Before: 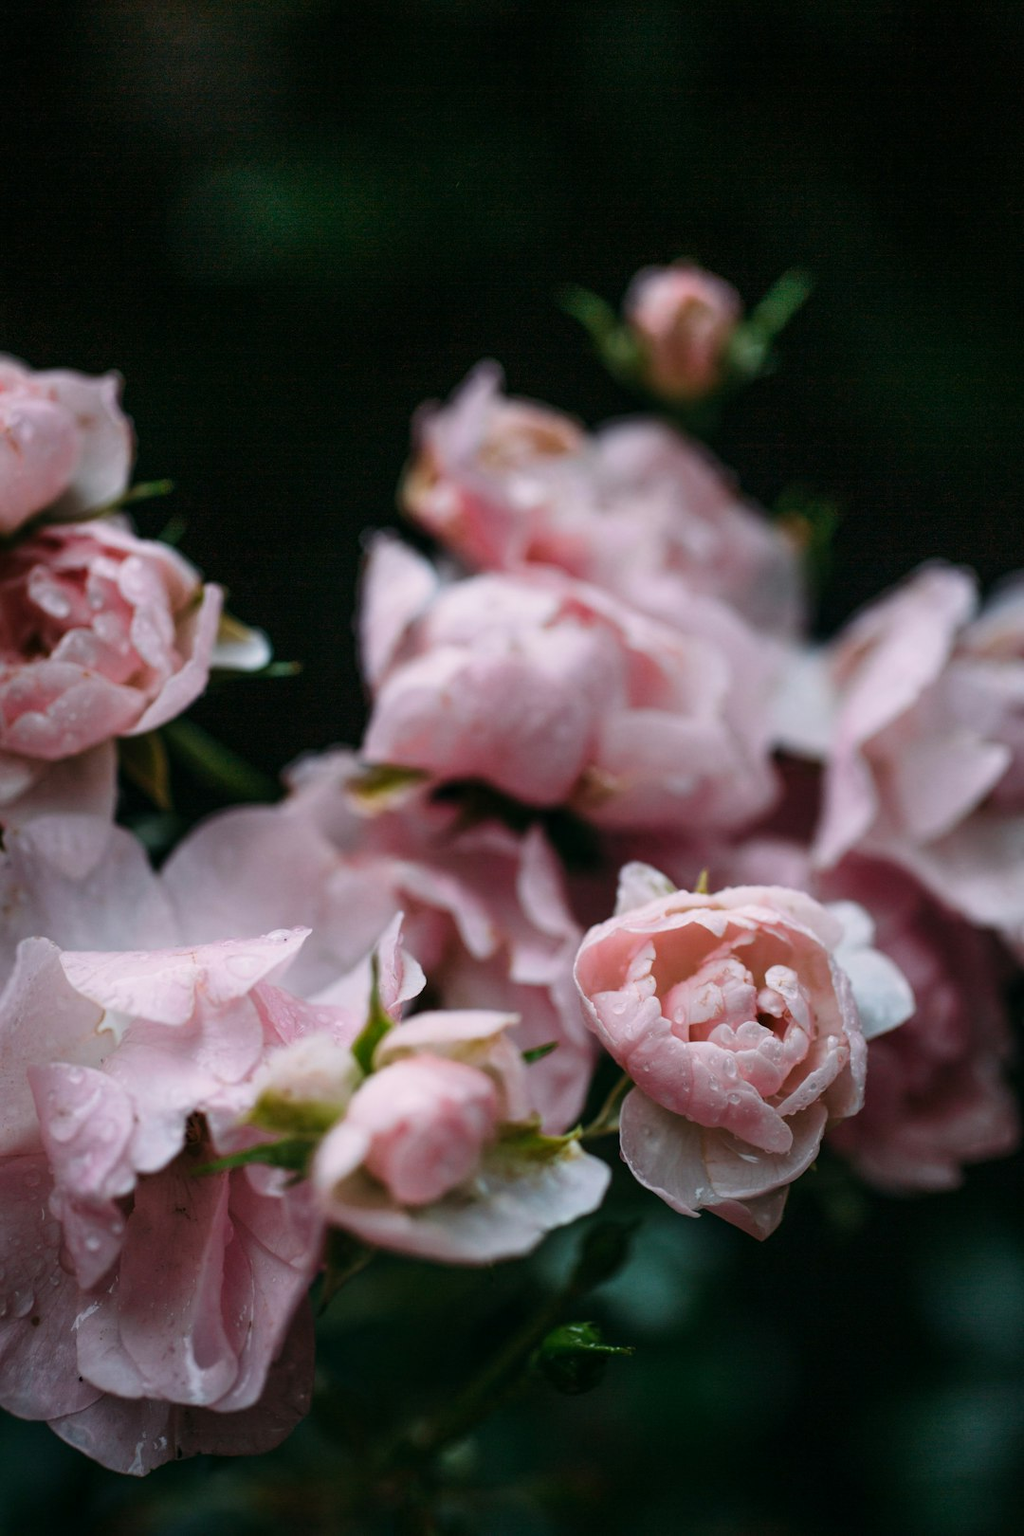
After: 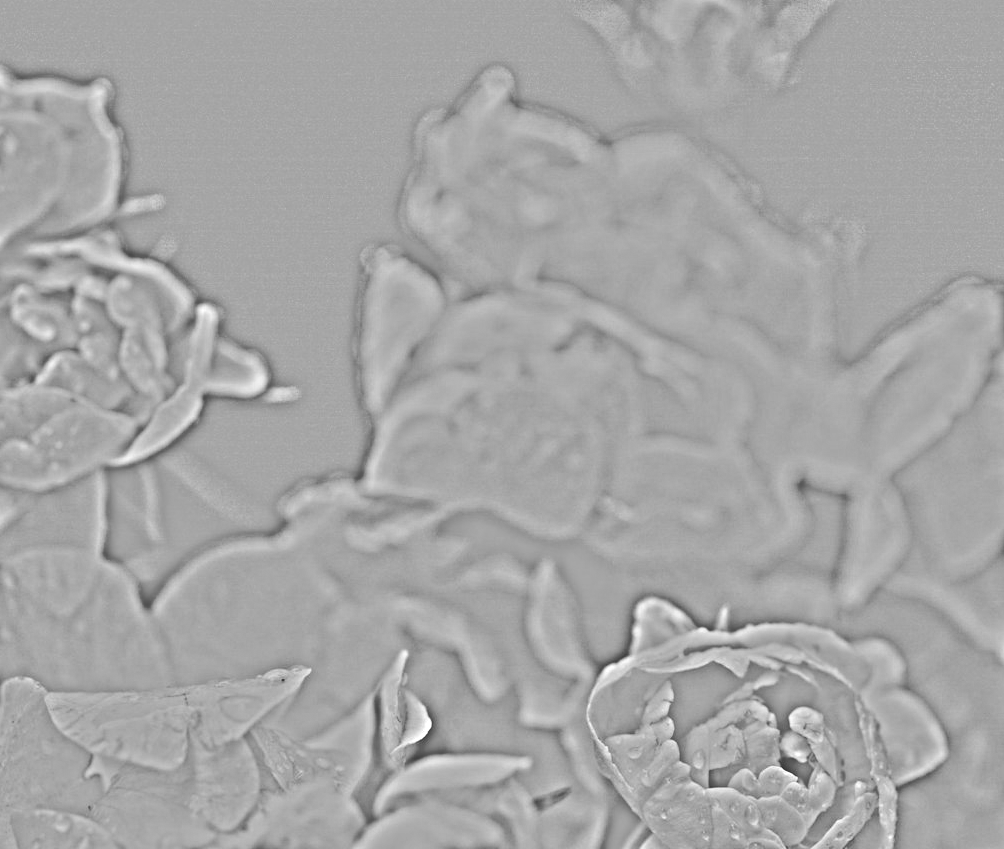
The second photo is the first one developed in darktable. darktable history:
crop: left 1.744%, top 19.225%, right 5.069%, bottom 28.357%
shadows and highlights: low approximation 0.01, soften with gaussian
highpass: sharpness 25.84%, contrast boost 14.94%
levels: levels [0, 0.374, 0.749]
color balance rgb: perceptual saturation grading › global saturation 20%, perceptual saturation grading › highlights -25%, perceptual saturation grading › shadows 50%
haze removal: strength 0.29, distance 0.25, compatibility mode true, adaptive false
white balance: emerald 1
tone curve: curves: ch0 [(0, 0) (0.003, 0.117) (0.011, 0.118) (0.025, 0.123) (0.044, 0.13) (0.069, 0.137) (0.1, 0.149) (0.136, 0.157) (0.177, 0.184) (0.224, 0.217) (0.277, 0.257) (0.335, 0.324) (0.399, 0.406) (0.468, 0.511) (0.543, 0.609) (0.623, 0.712) (0.709, 0.8) (0.801, 0.877) (0.898, 0.938) (1, 1)], preserve colors none
